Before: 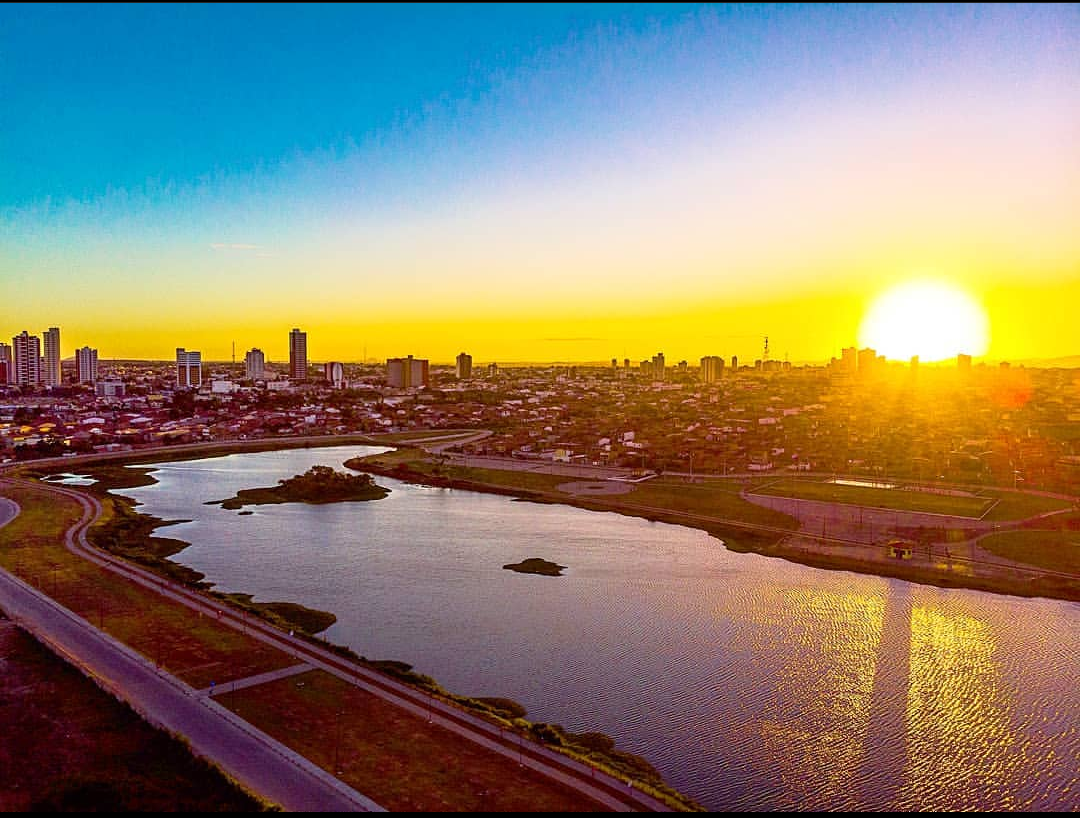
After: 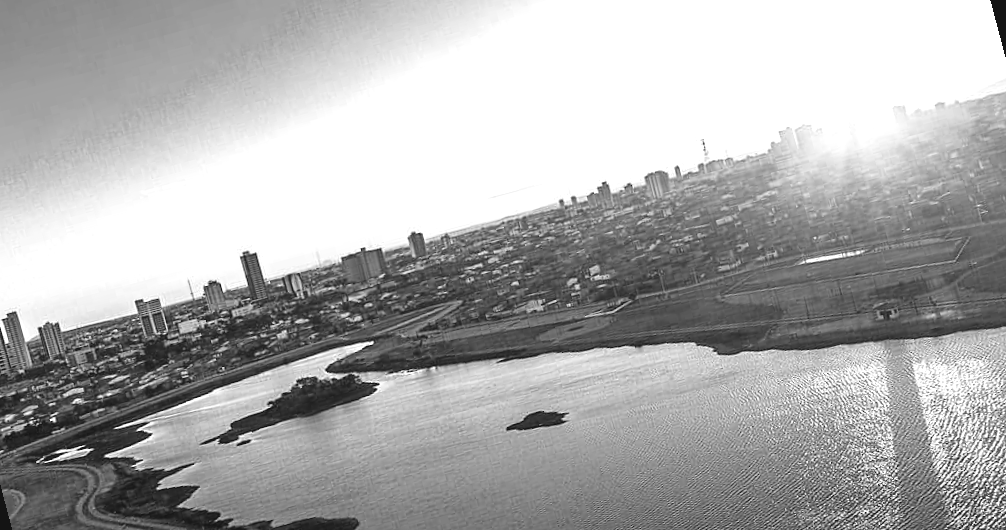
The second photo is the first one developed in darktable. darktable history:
rotate and perspective: rotation -14.8°, crop left 0.1, crop right 0.903, crop top 0.25, crop bottom 0.748
exposure: black level correction -0.005, exposure 0.622 EV, compensate highlight preservation false
monochrome: a 32, b 64, size 2.3
